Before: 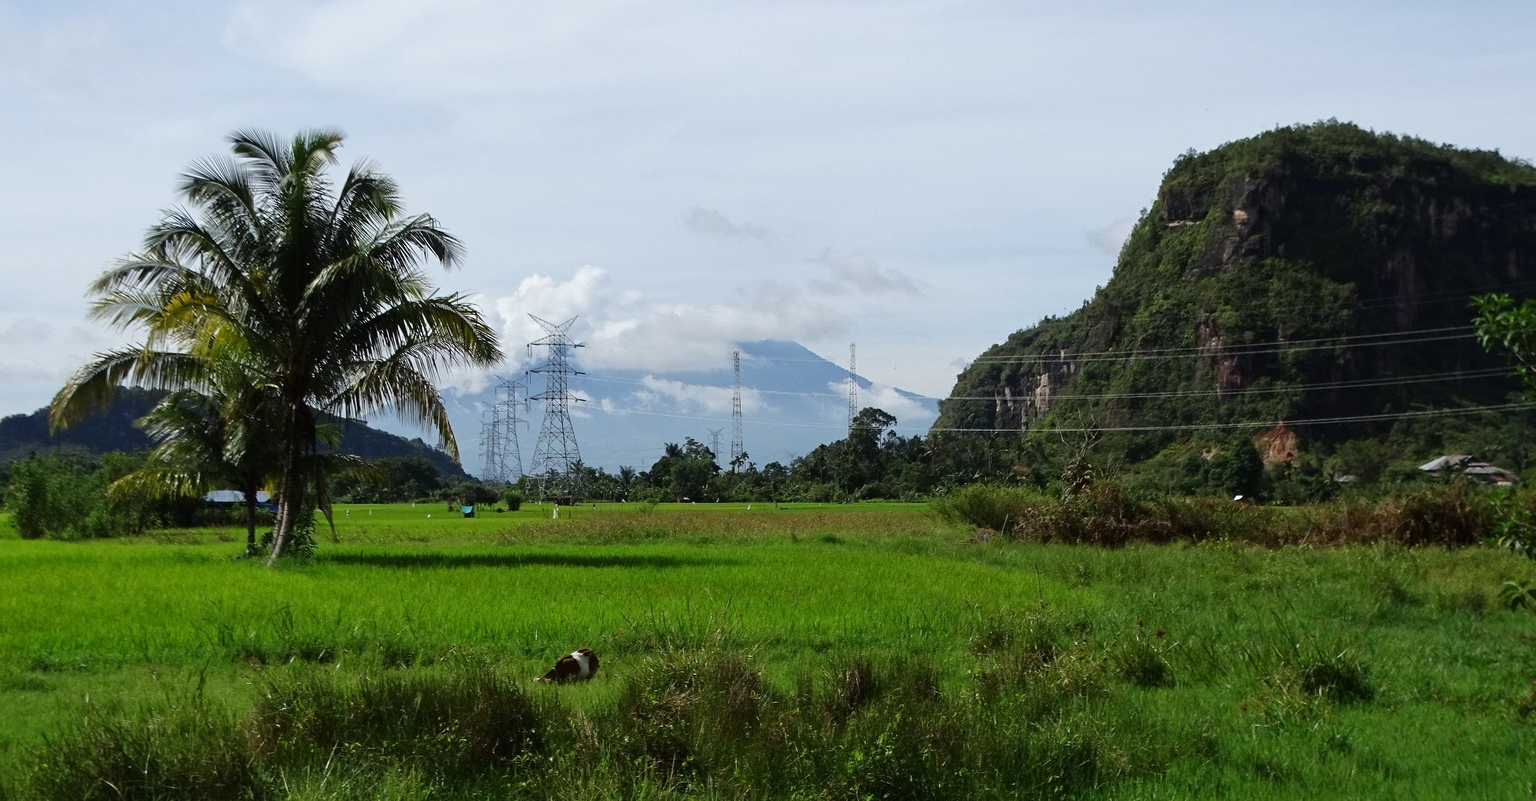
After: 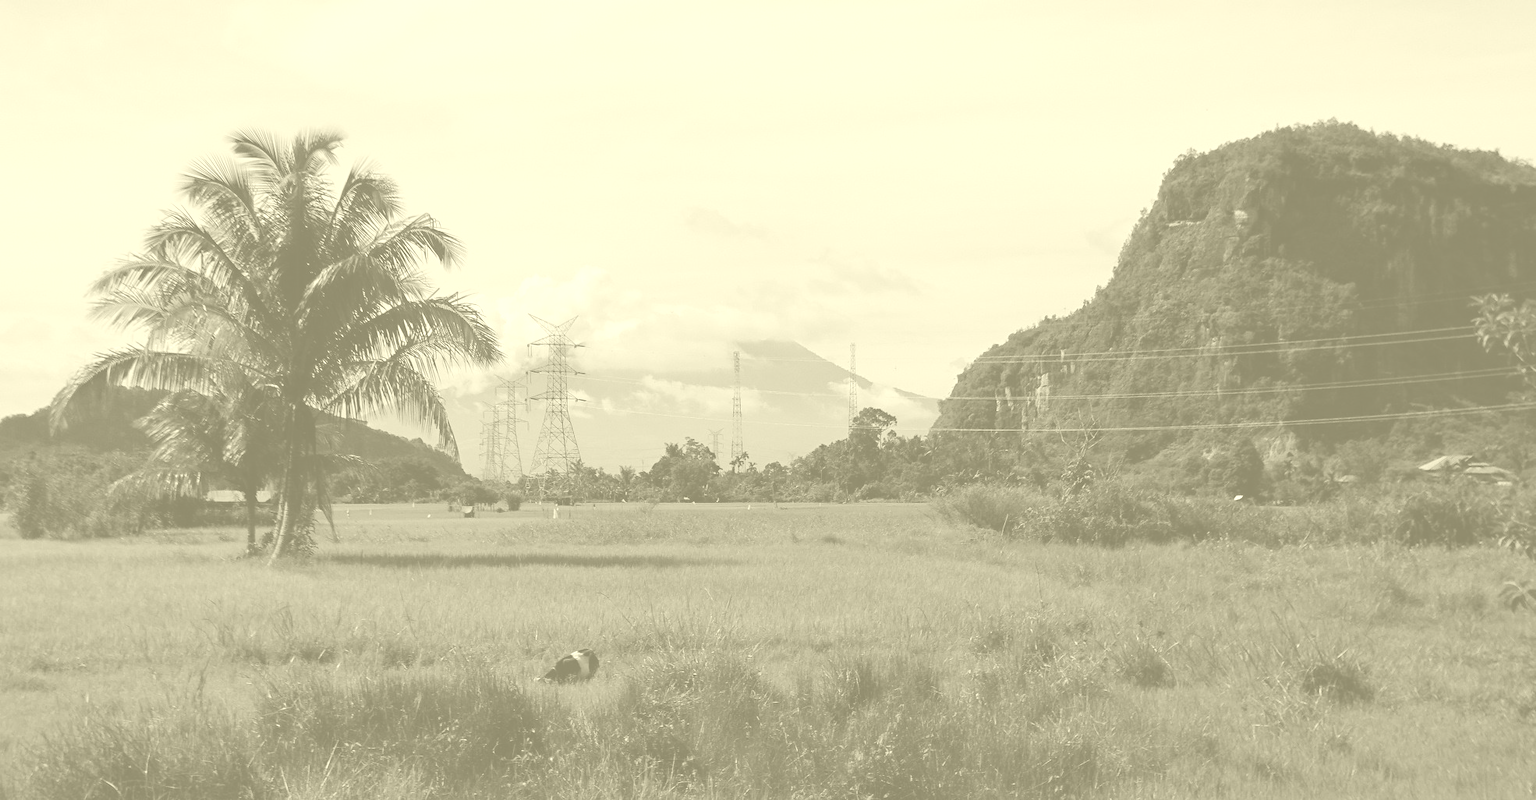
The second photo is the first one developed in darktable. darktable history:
colorize: hue 43.2°, saturation 40%, version 1
bloom: size 15%, threshold 97%, strength 7%
